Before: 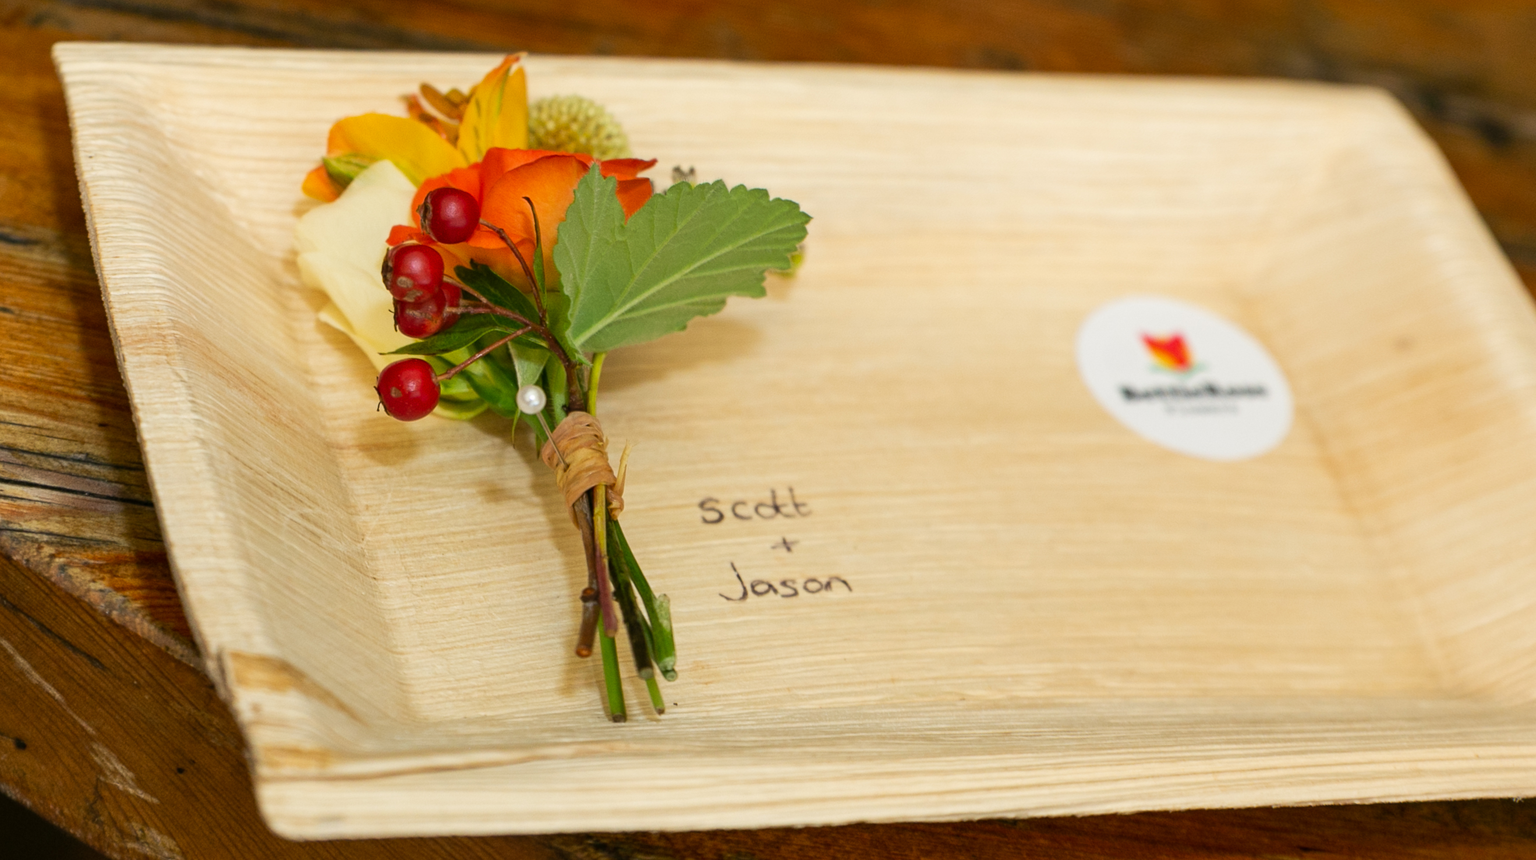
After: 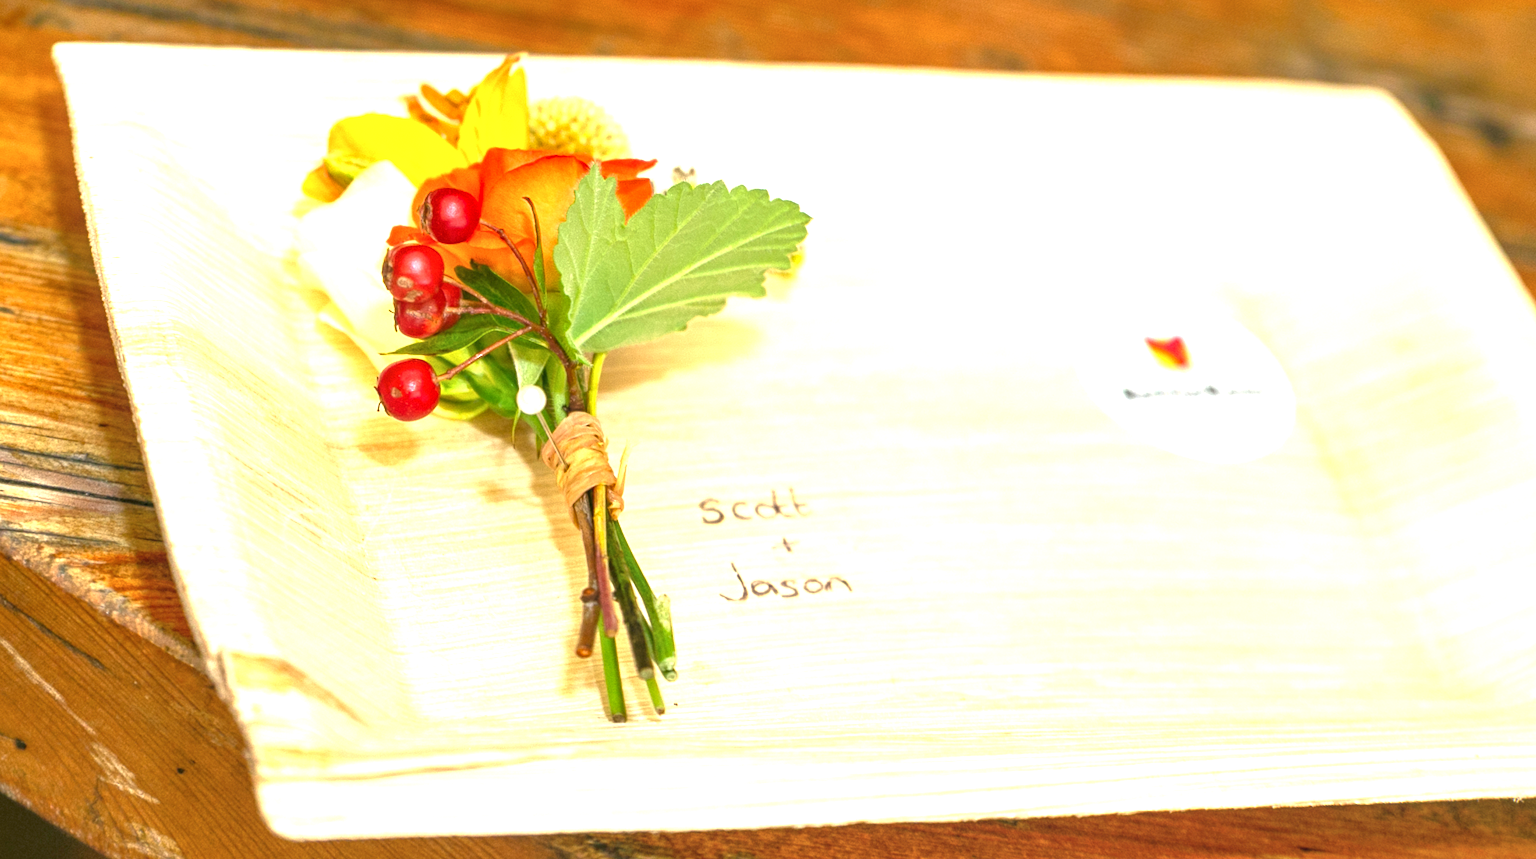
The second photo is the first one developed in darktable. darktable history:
local contrast: on, module defaults
tone equalizer: -7 EV 0.149 EV, -6 EV 0.621 EV, -5 EV 1.13 EV, -4 EV 1.35 EV, -3 EV 1.18 EV, -2 EV 0.6 EV, -1 EV 0.16 EV, smoothing diameter 24.91%, edges refinement/feathering 13.48, preserve details guided filter
exposure: black level correction 0, exposure 1.49 EV, compensate exposure bias true, compensate highlight preservation false
levels: mode automatic, levels [0, 0.498, 0.996]
